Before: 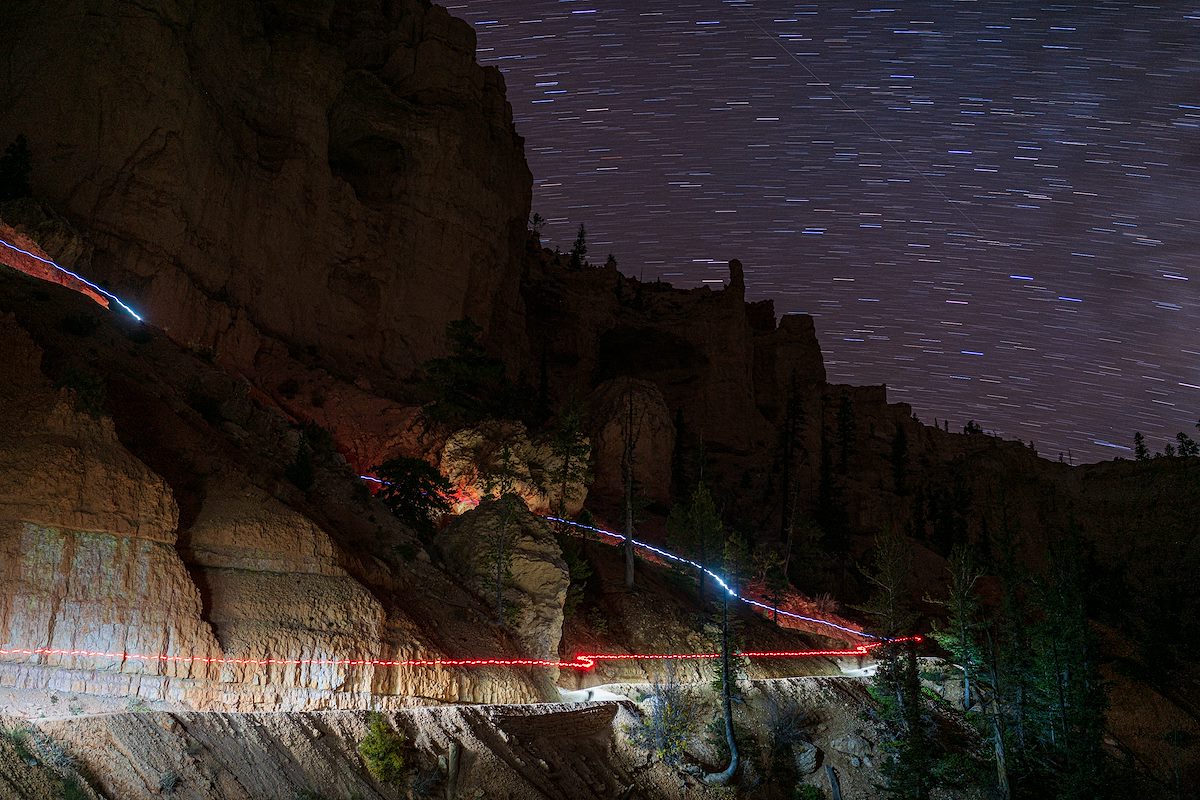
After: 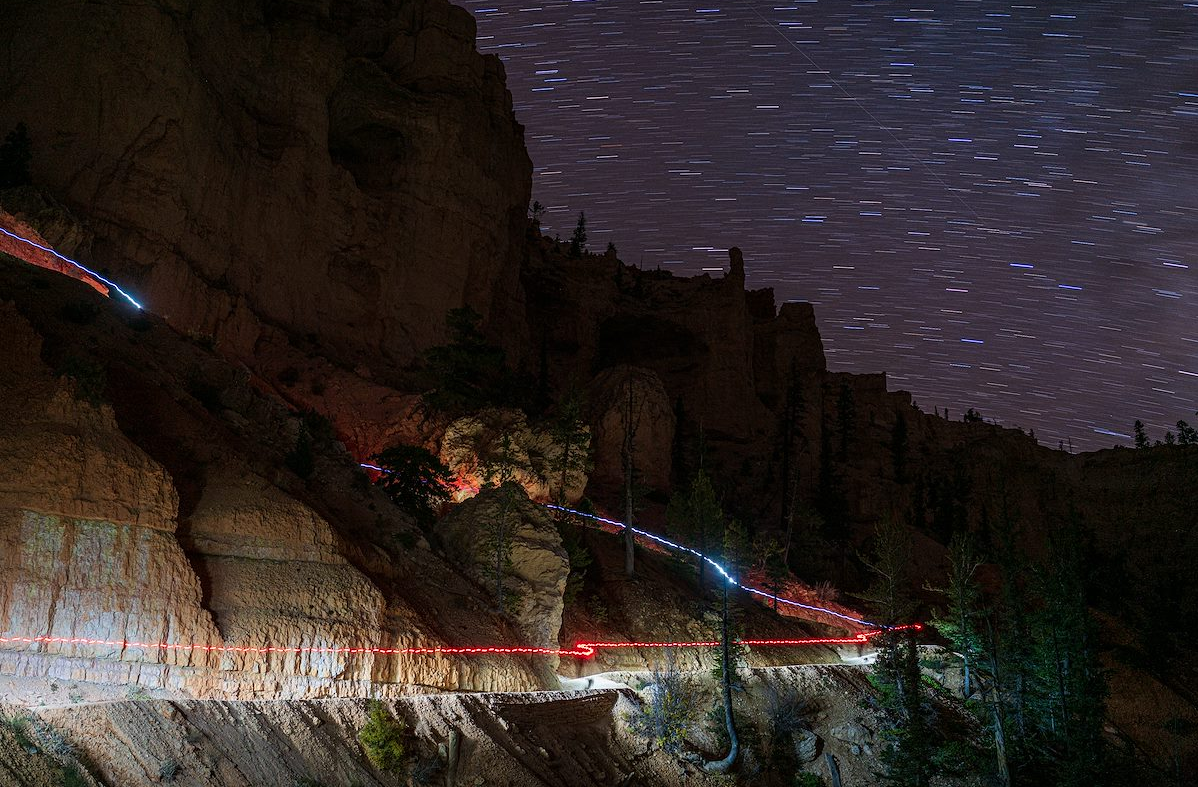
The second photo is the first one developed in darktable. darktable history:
crop: top 1.502%, right 0.105%
